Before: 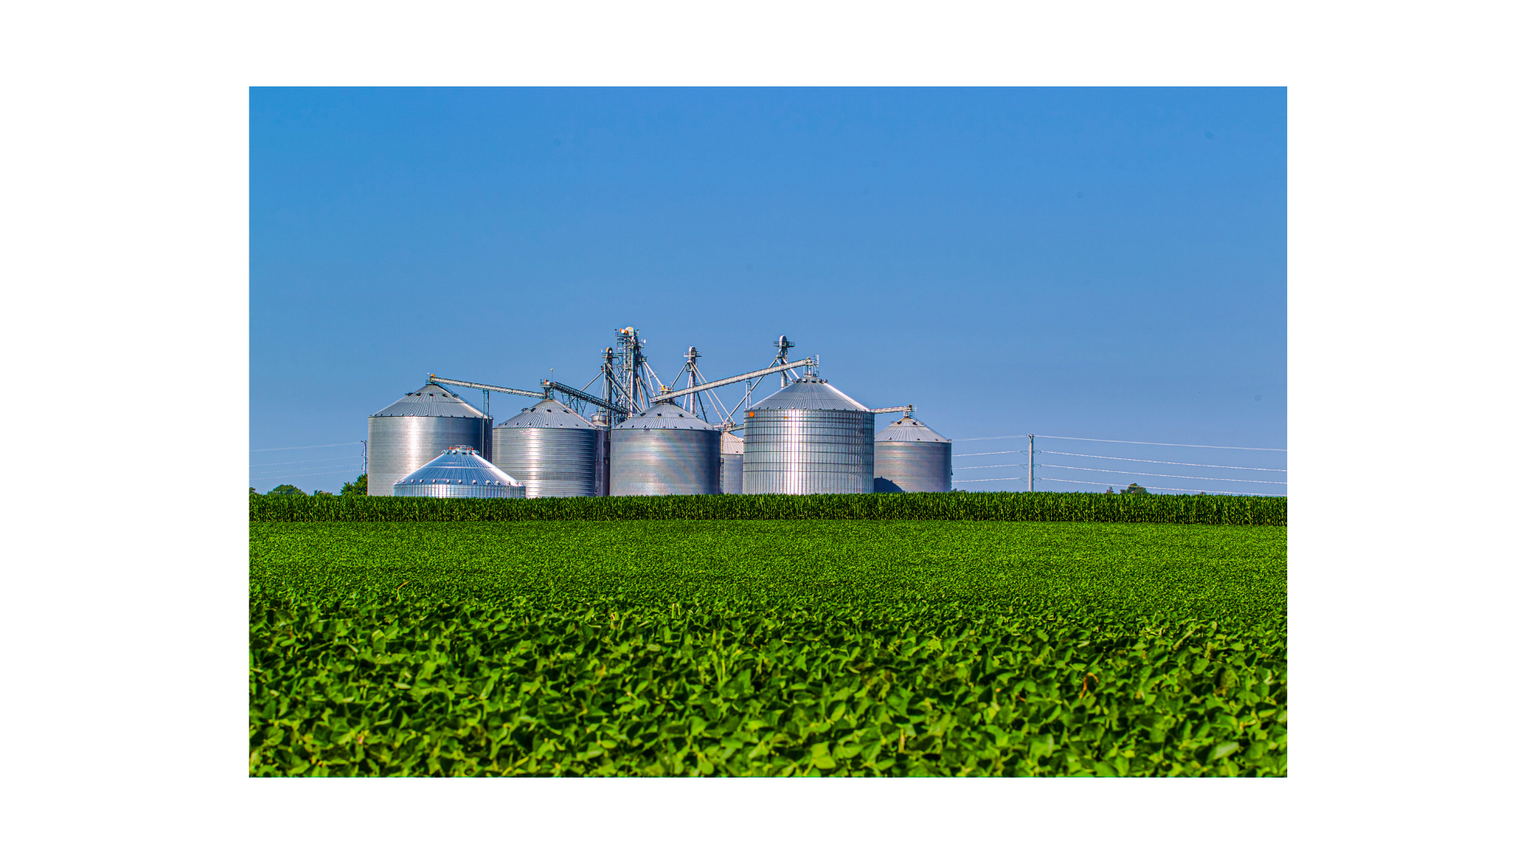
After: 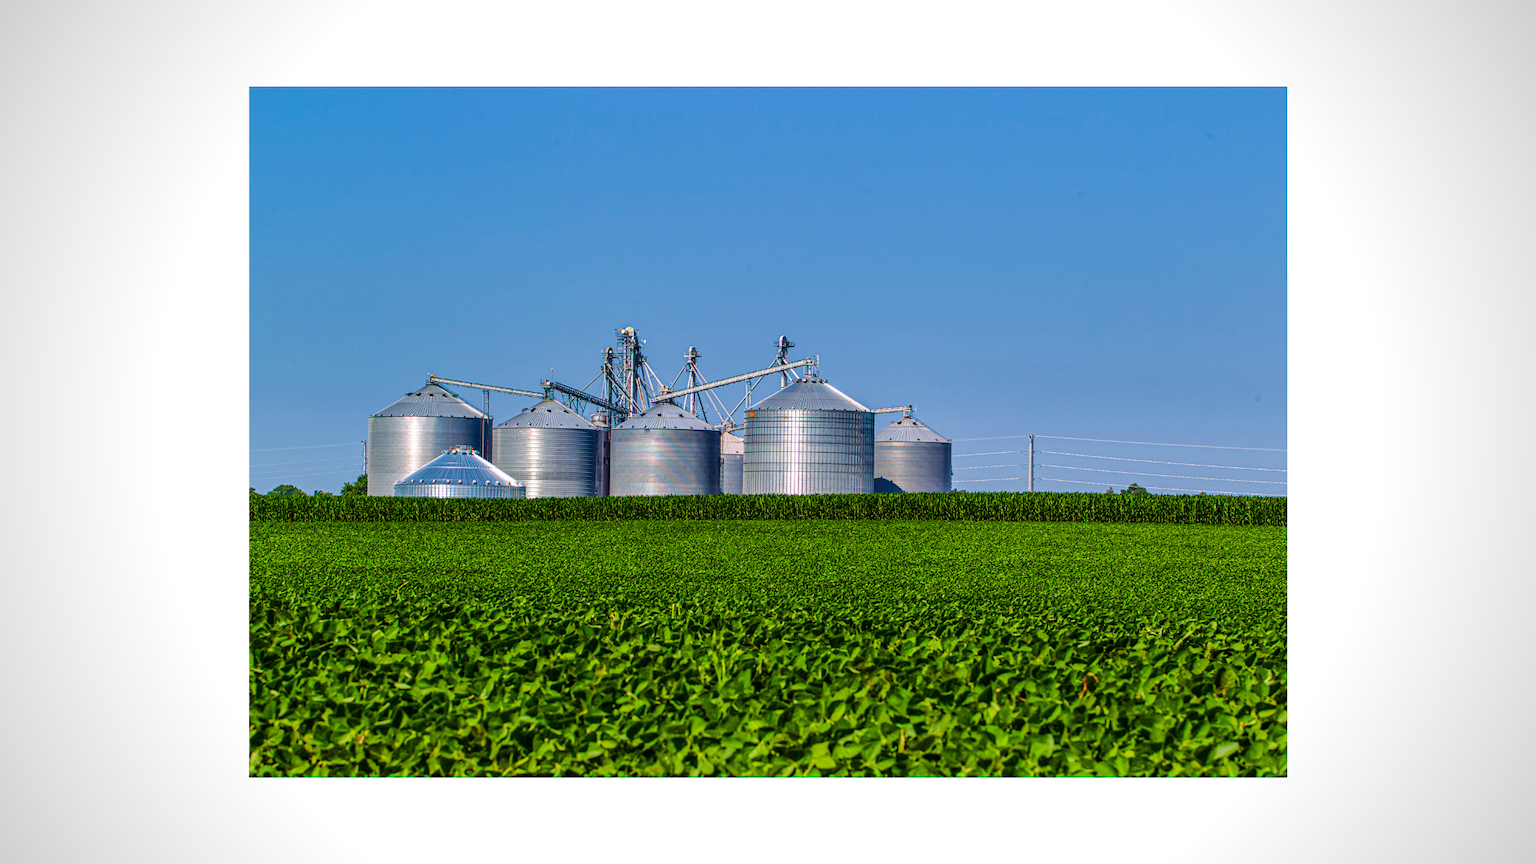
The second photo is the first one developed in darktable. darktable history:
vignetting: width/height ratio 1.089
